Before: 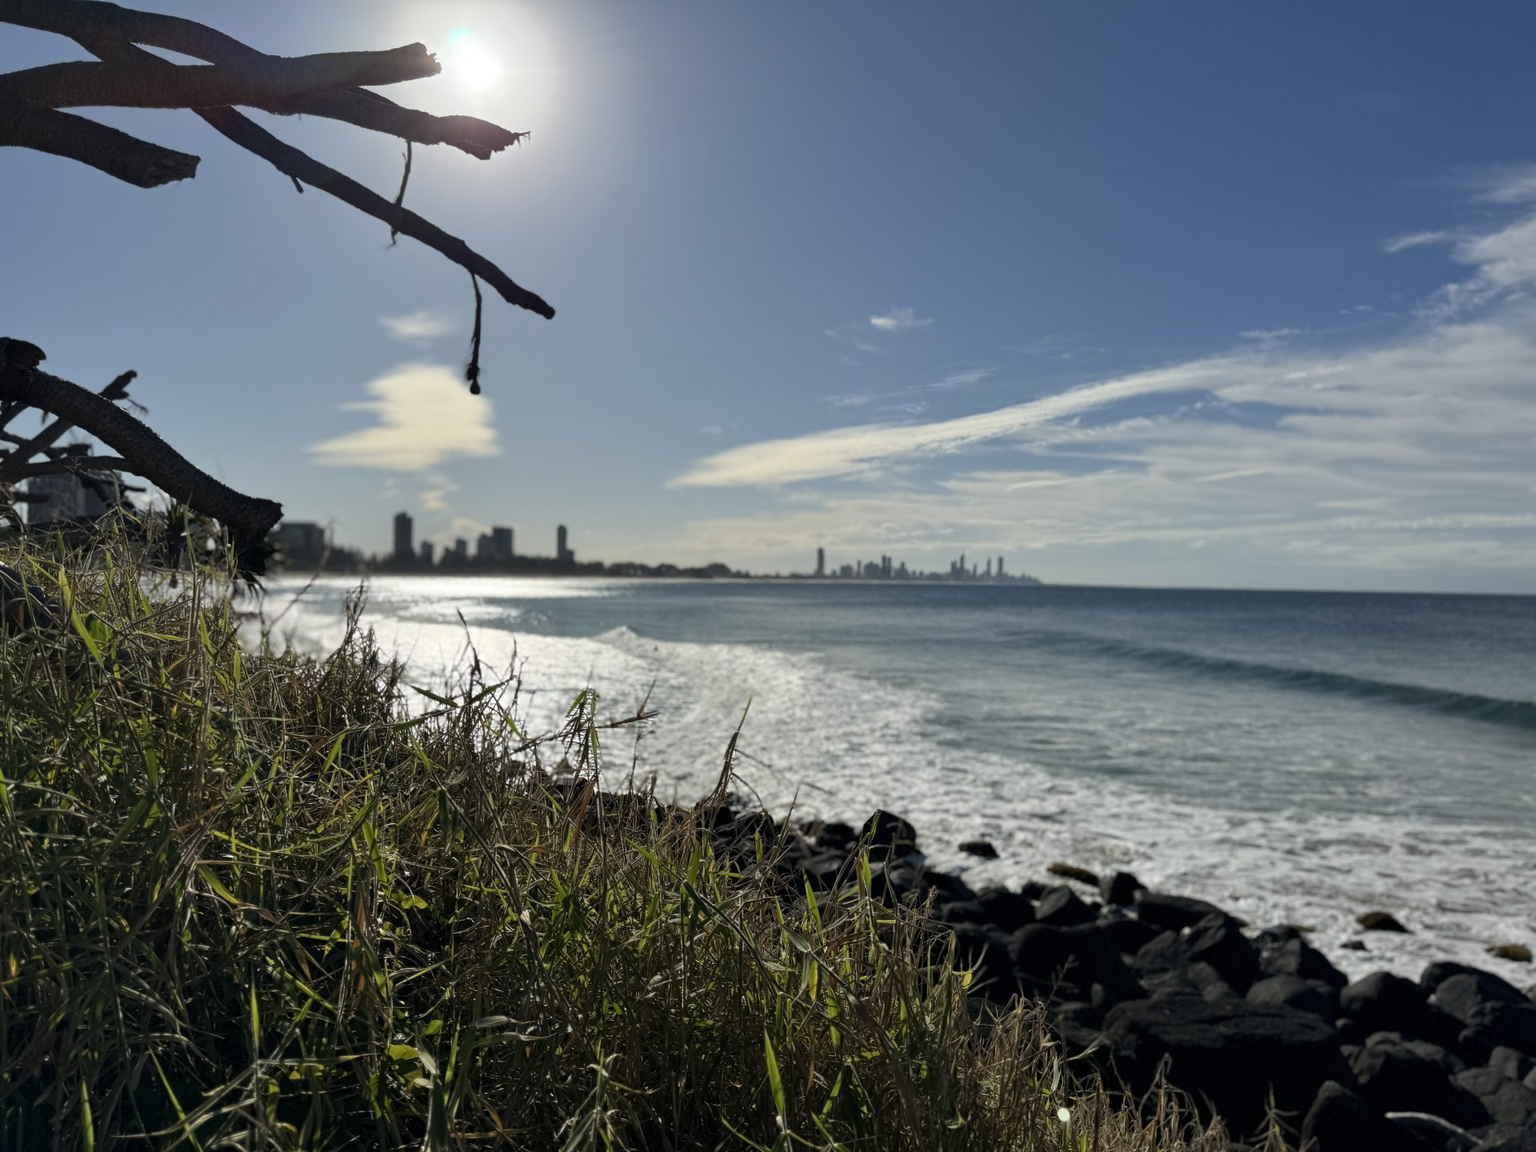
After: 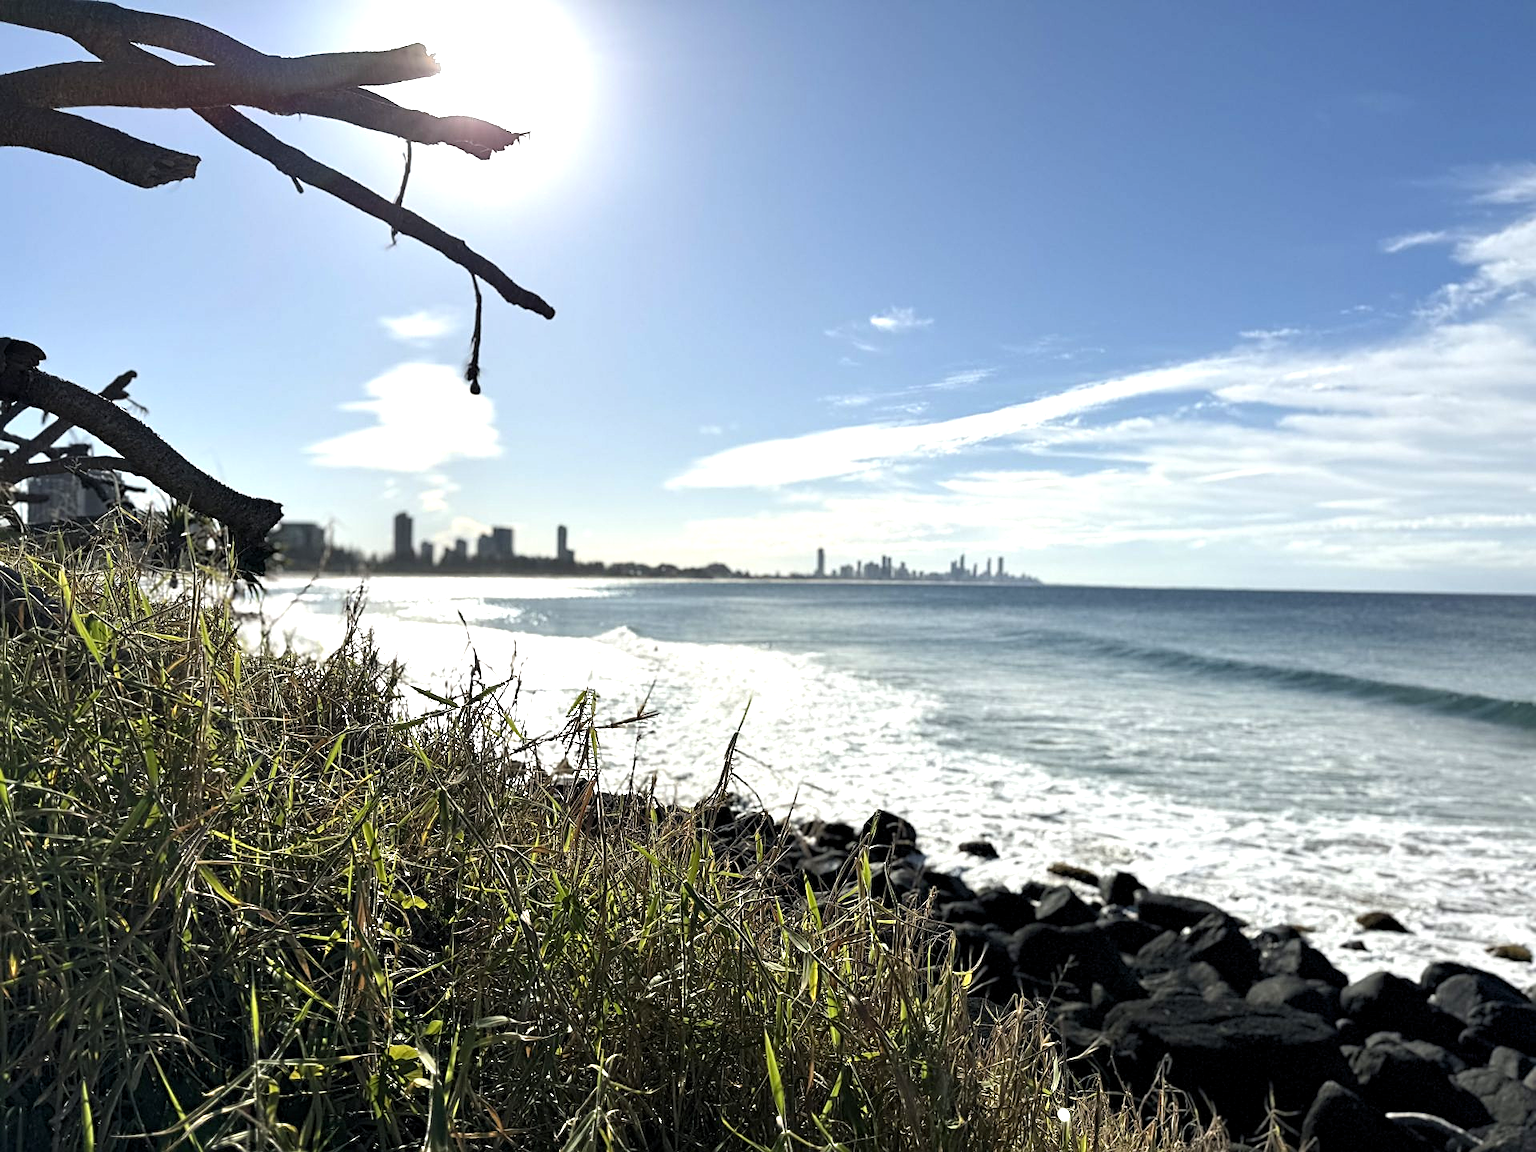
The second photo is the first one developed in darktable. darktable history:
exposure: black level correction 0, exposure 1.2 EV, compensate highlight preservation false
levels: levels [0.026, 0.507, 0.987]
sharpen: on, module defaults
